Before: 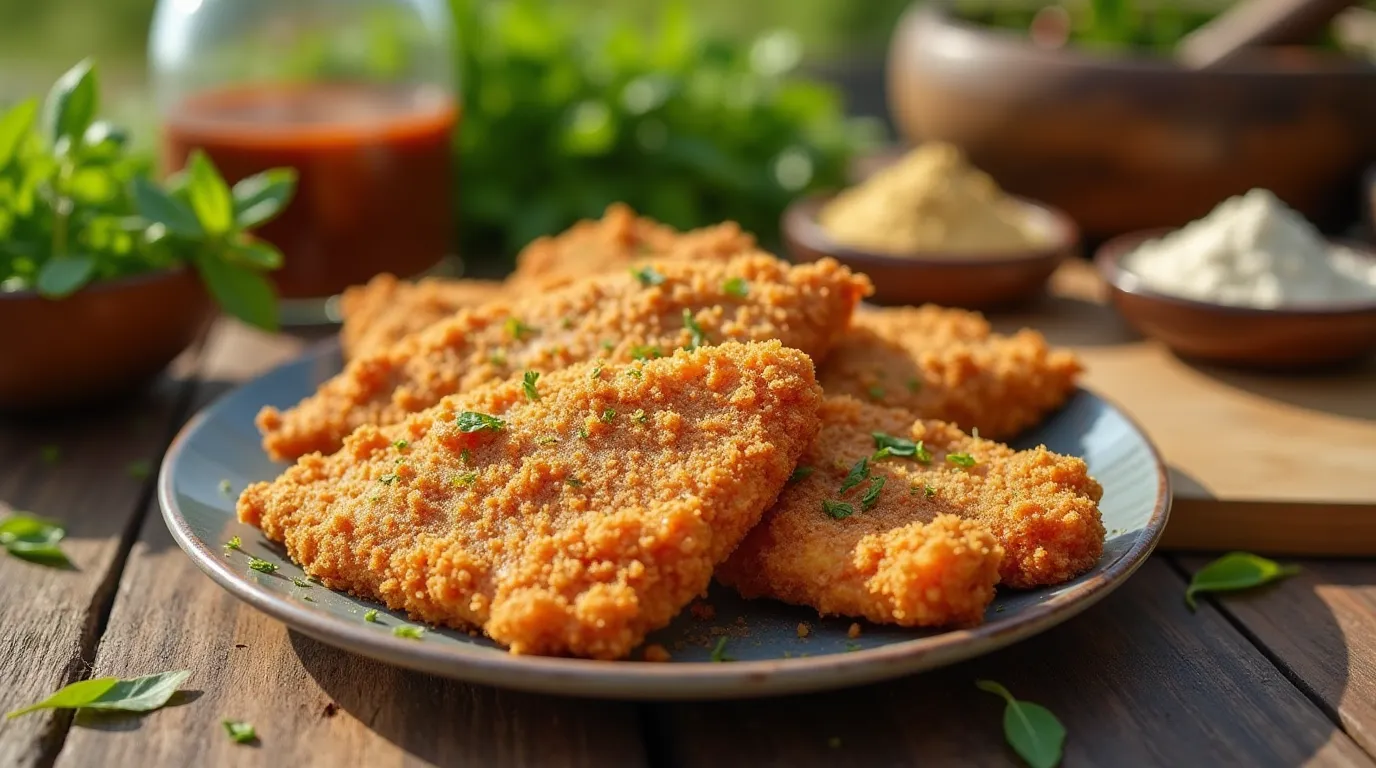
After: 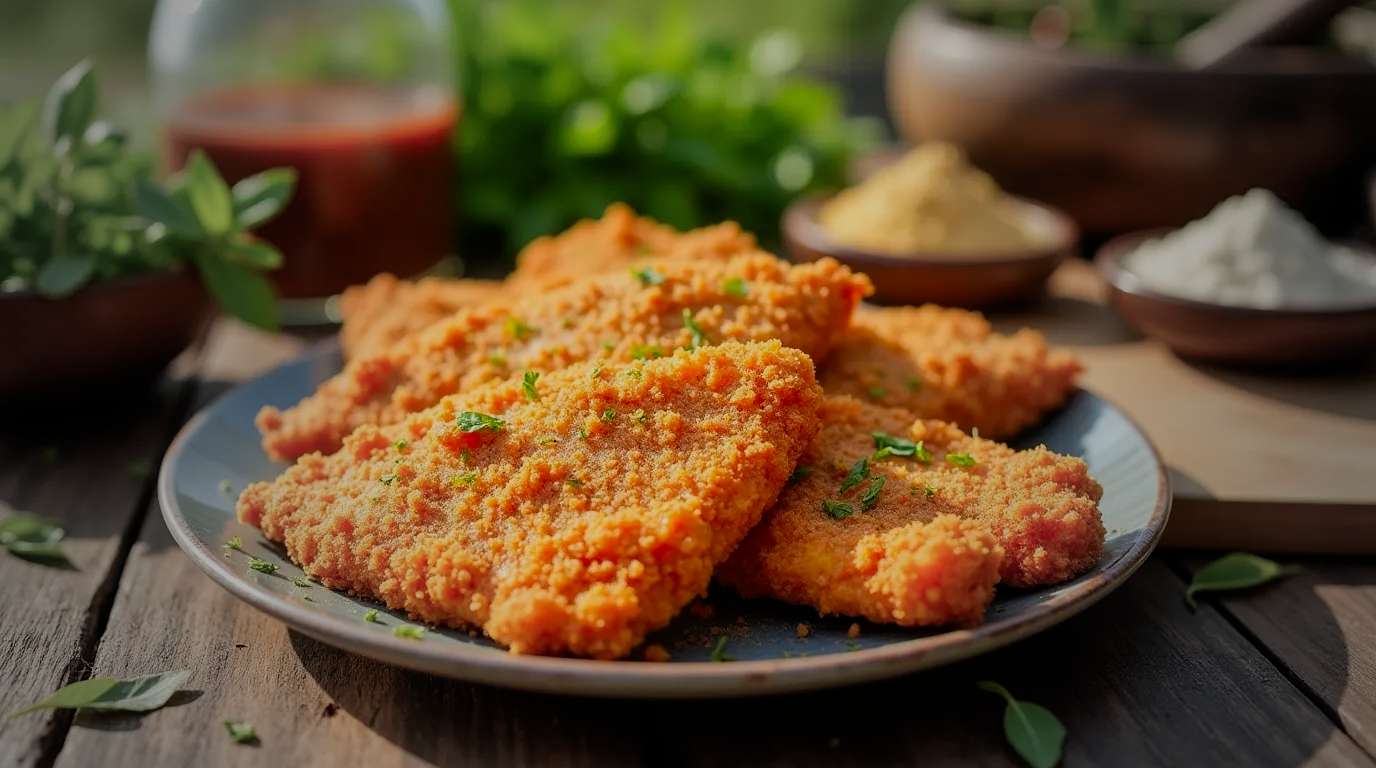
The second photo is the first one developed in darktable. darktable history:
contrast brightness saturation: saturation 0.178
filmic rgb: black relative exposure -7.65 EV, white relative exposure 4.56 EV, hardness 3.61
vignetting: fall-off start 34.76%, fall-off radius 64.62%, width/height ratio 0.956
